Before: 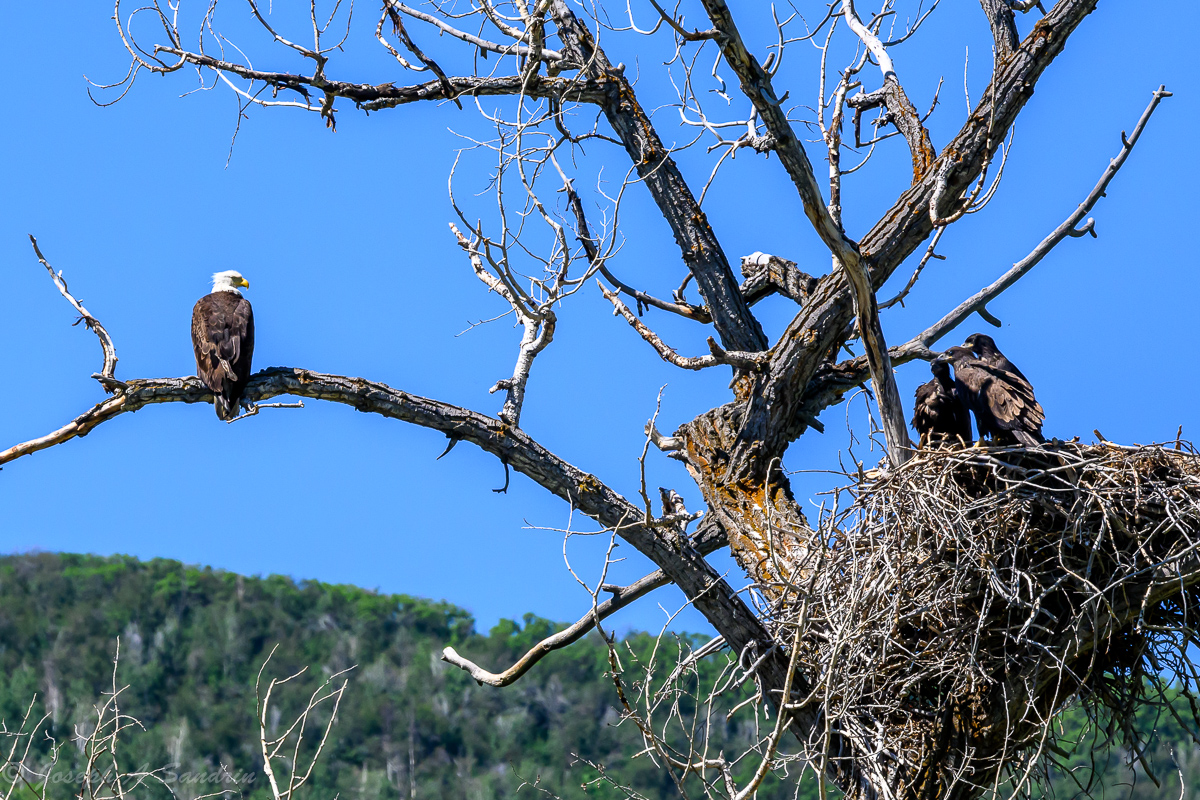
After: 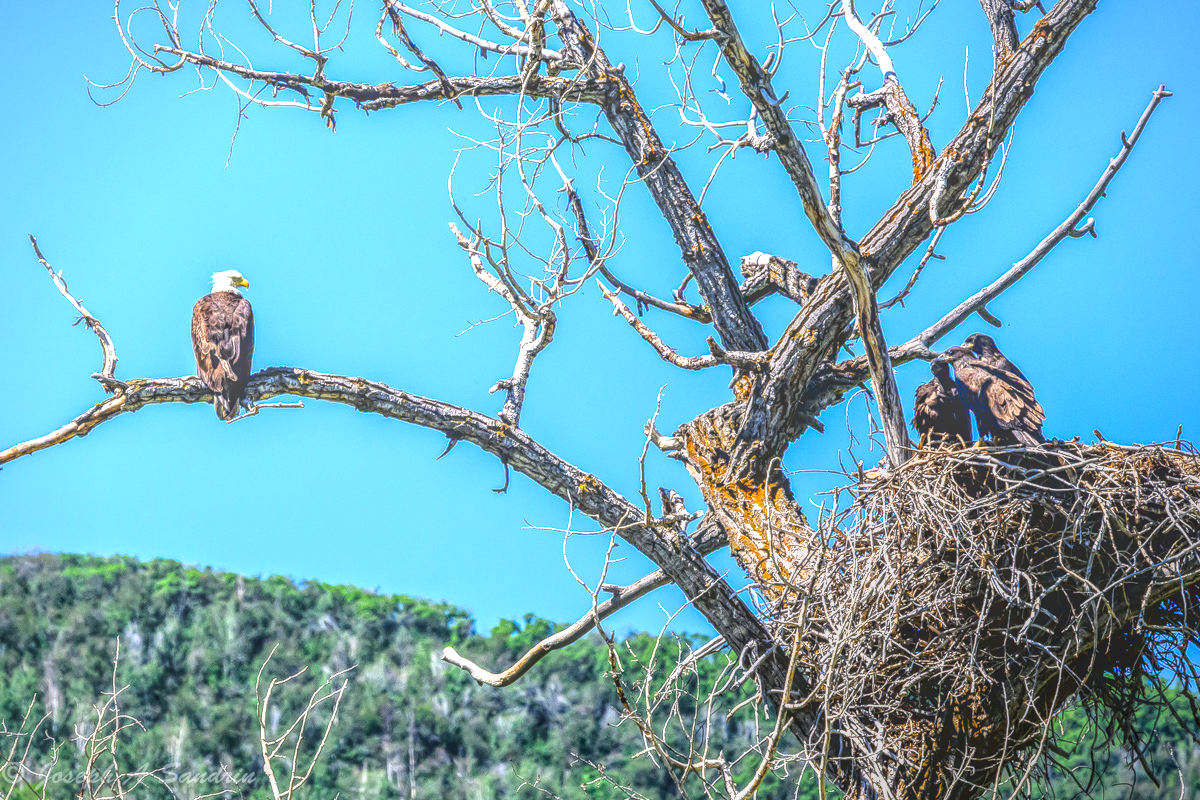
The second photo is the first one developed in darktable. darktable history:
exposure: black level correction 0.001, exposure 1.116 EV, compensate highlight preservation false
vignetting: fall-off start 85.42%, fall-off radius 80.26%, brightness -0.639, saturation -0.008, width/height ratio 1.22
local contrast: highlights 20%, shadows 28%, detail 200%, midtone range 0.2
tone curve: curves: ch0 [(0, 0.023) (0.132, 0.075) (0.256, 0.2) (0.454, 0.495) (0.708, 0.78) (0.844, 0.896) (1, 0.98)]; ch1 [(0, 0) (0.37, 0.308) (0.478, 0.46) (0.499, 0.5) (0.513, 0.508) (0.526, 0.533) (0.59, 0.612) (0.764, 0.804) (1, 1)]; ch2 [(0, 0) (0.312, 0.313) (0.461, 0.454) (0.48, 0.477) (0.503, 0.5) (0.526, 0.54) (0.564, 0.595) (0.631, 0.676) (0.713, 0.767) (0.985, 0.966)], color space Lab, linked channels, preserve colors none
